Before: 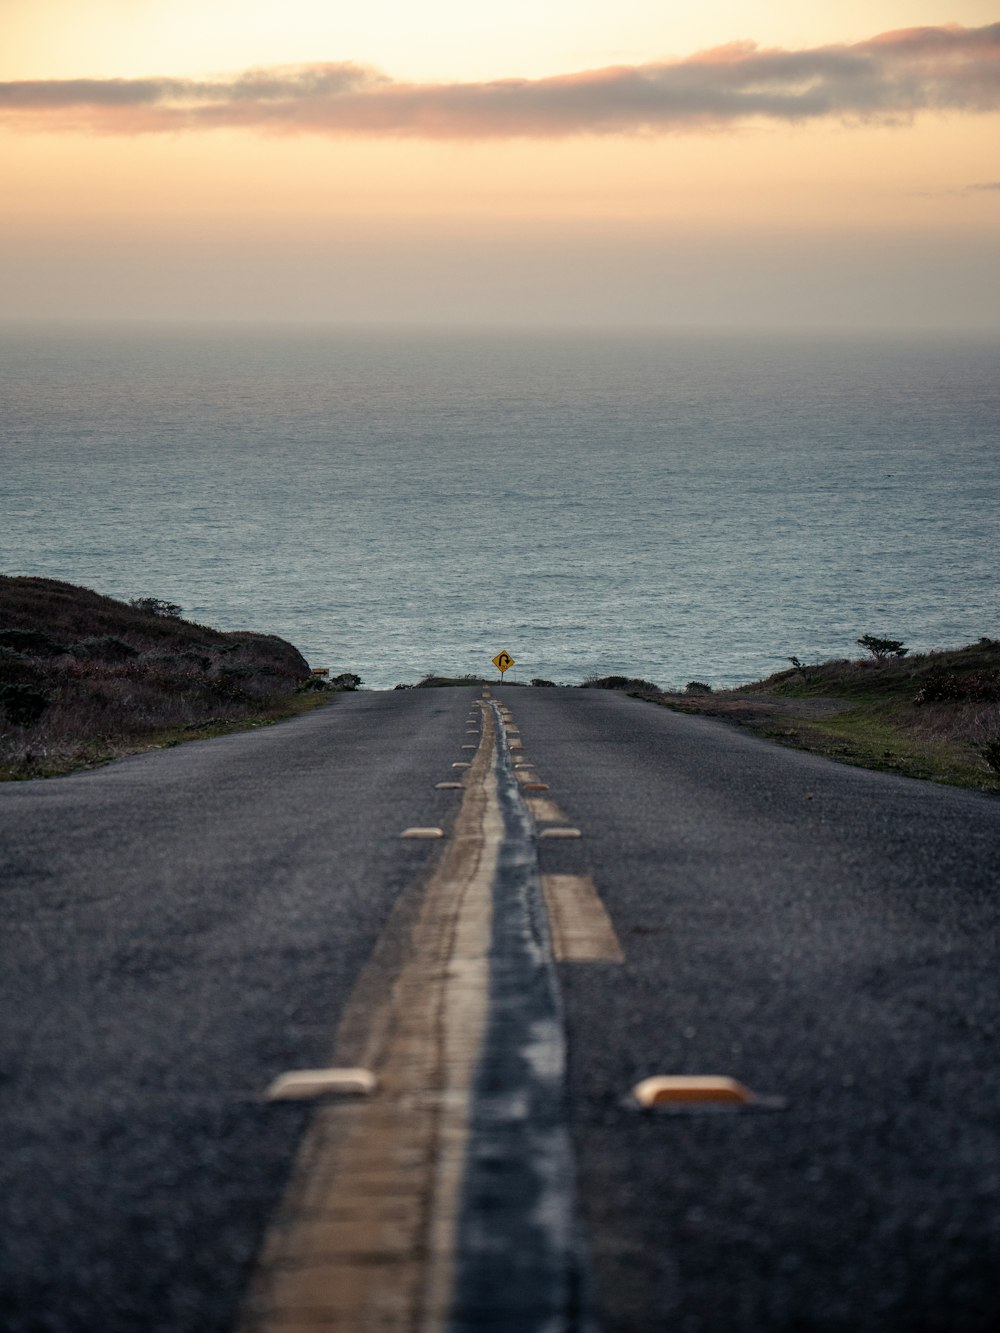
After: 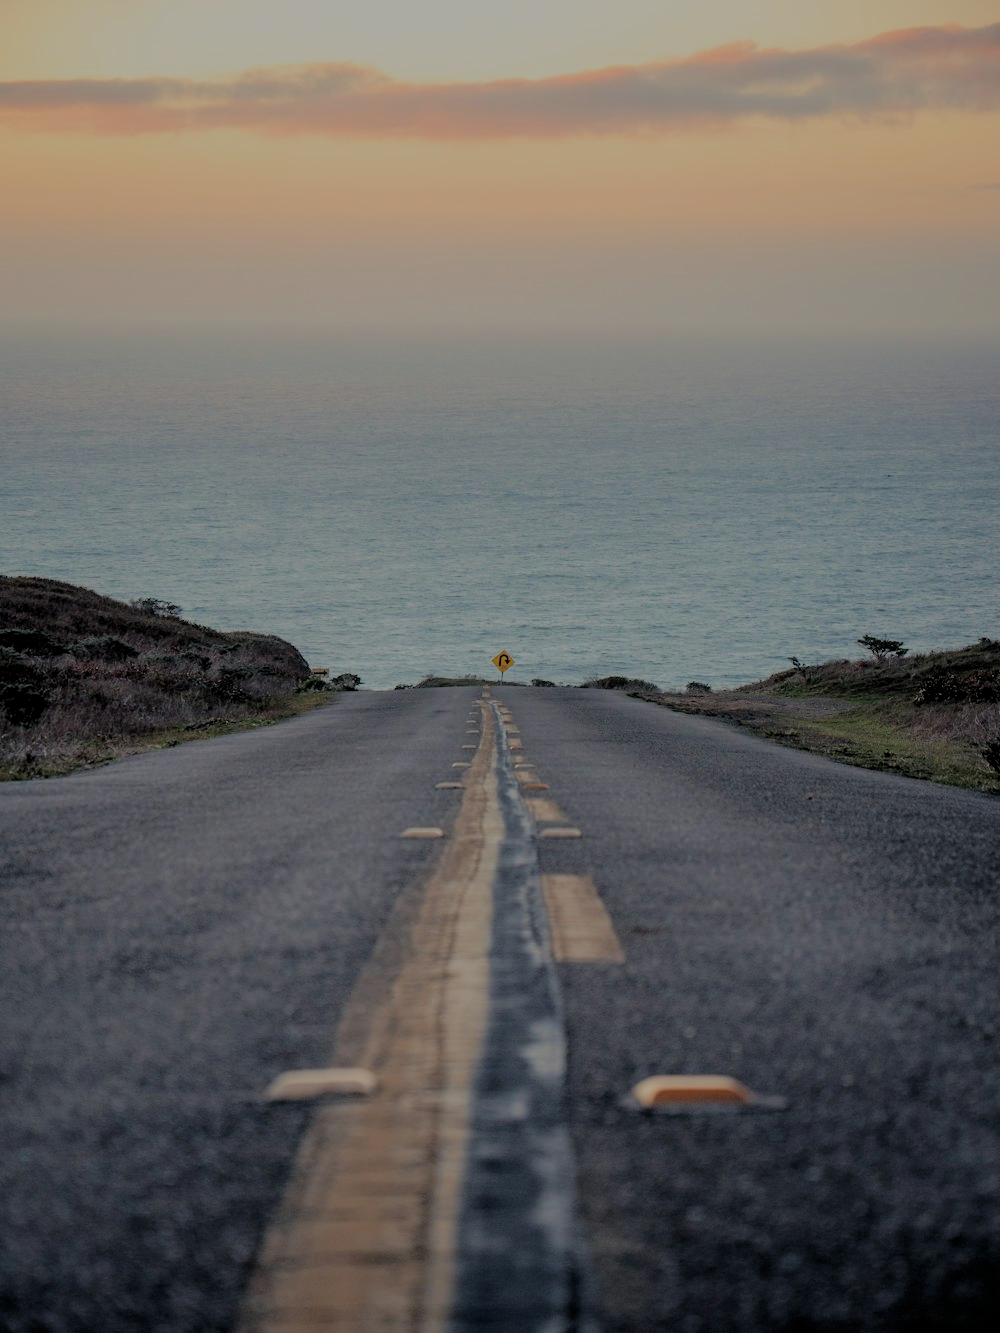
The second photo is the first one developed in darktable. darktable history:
filmic rgb: black relative exposure -8.02 EV, white relative exposure 8.02 EV, threshold 2.97 EV, target black luminance 0%, hardness 2.52, latitude 75.82%, contrast 0.561, shadows ↔ highlights balance 0.008%, color science v6 (2022), enable highlight reconstruction true
